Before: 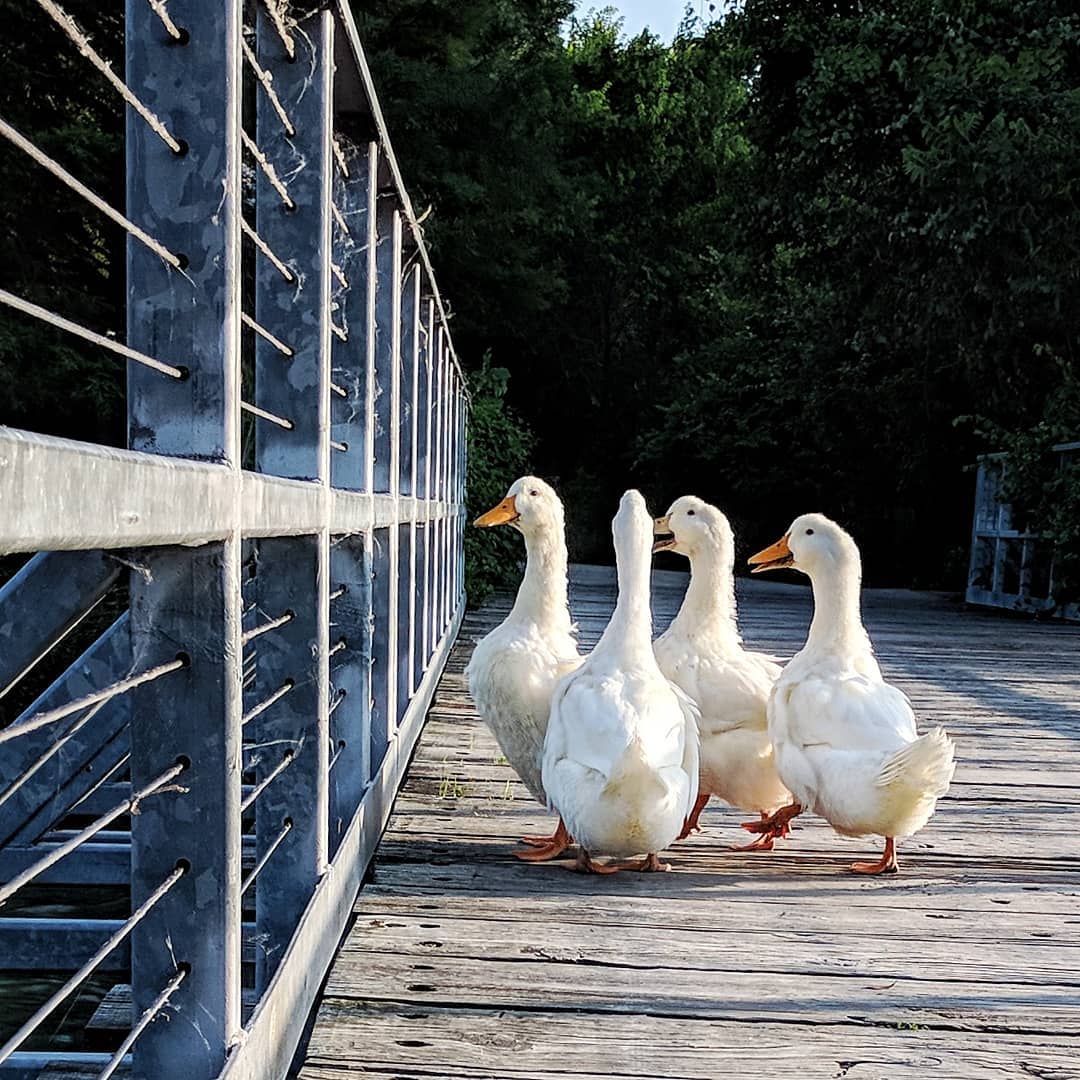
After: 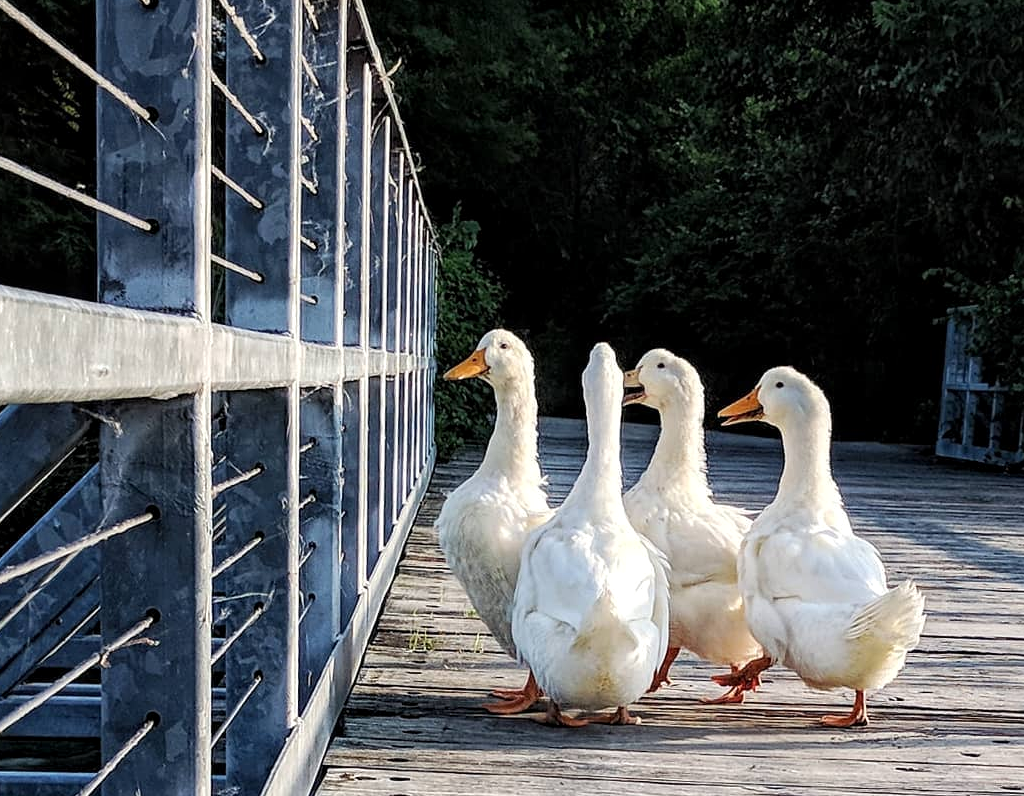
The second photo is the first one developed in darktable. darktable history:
local contrast: highlights 101%, shadows 97%, detail 119%, midtone range 0.2
crop and rotate: left 2.942%, top 13.612%, right 2.186%, bottom 12.68%
